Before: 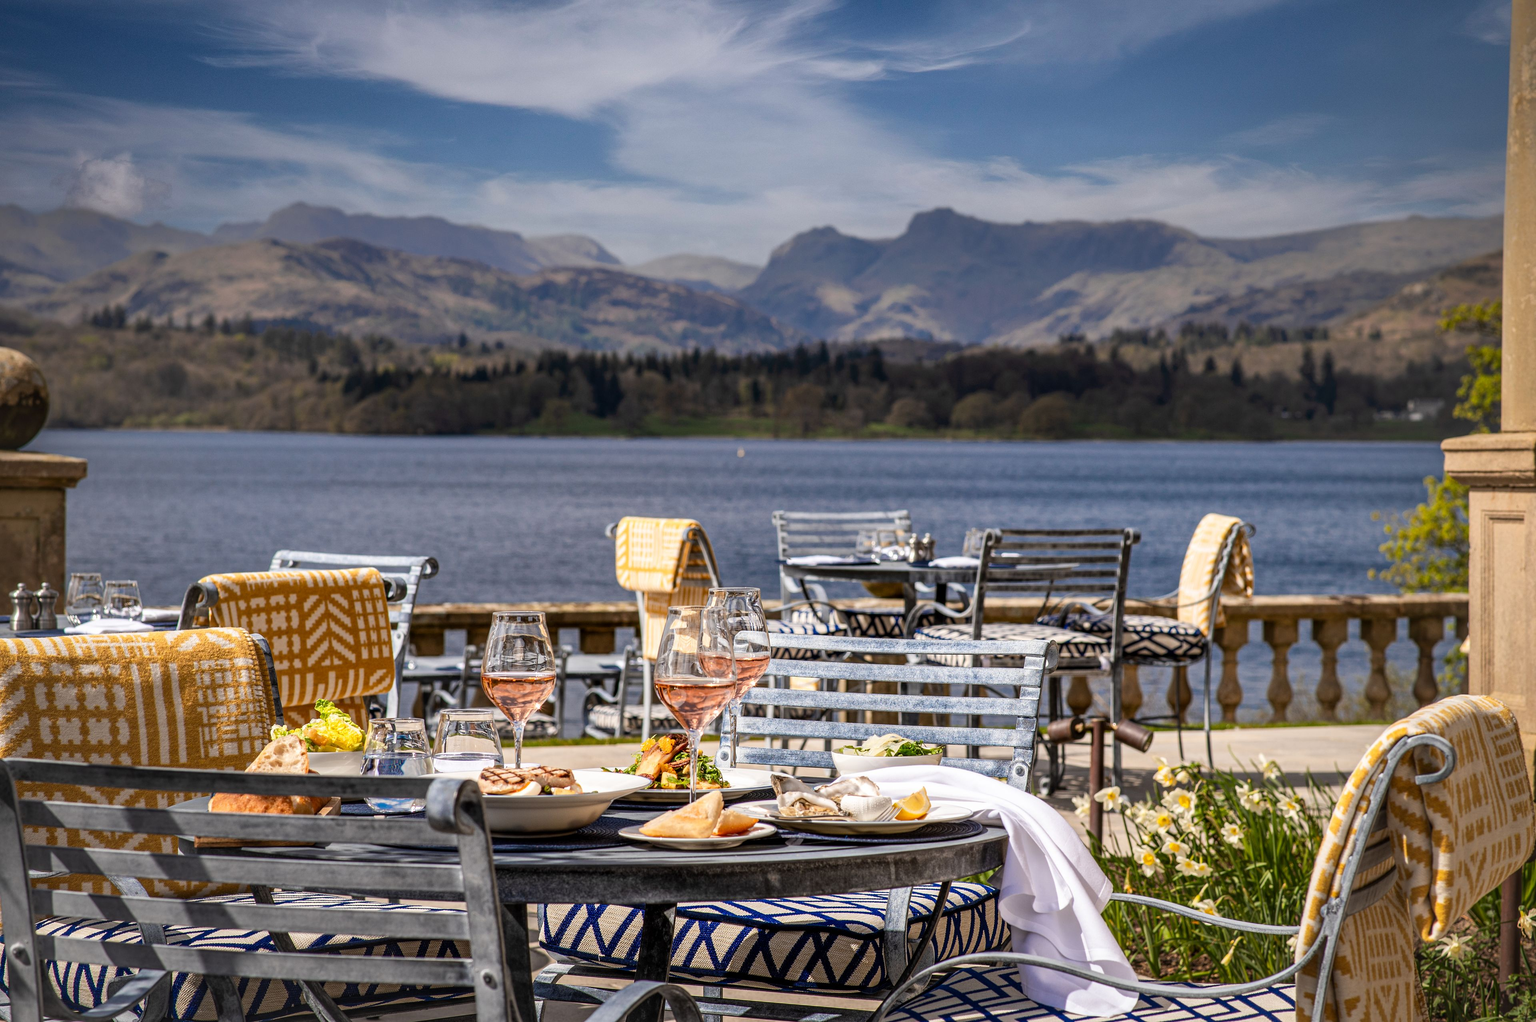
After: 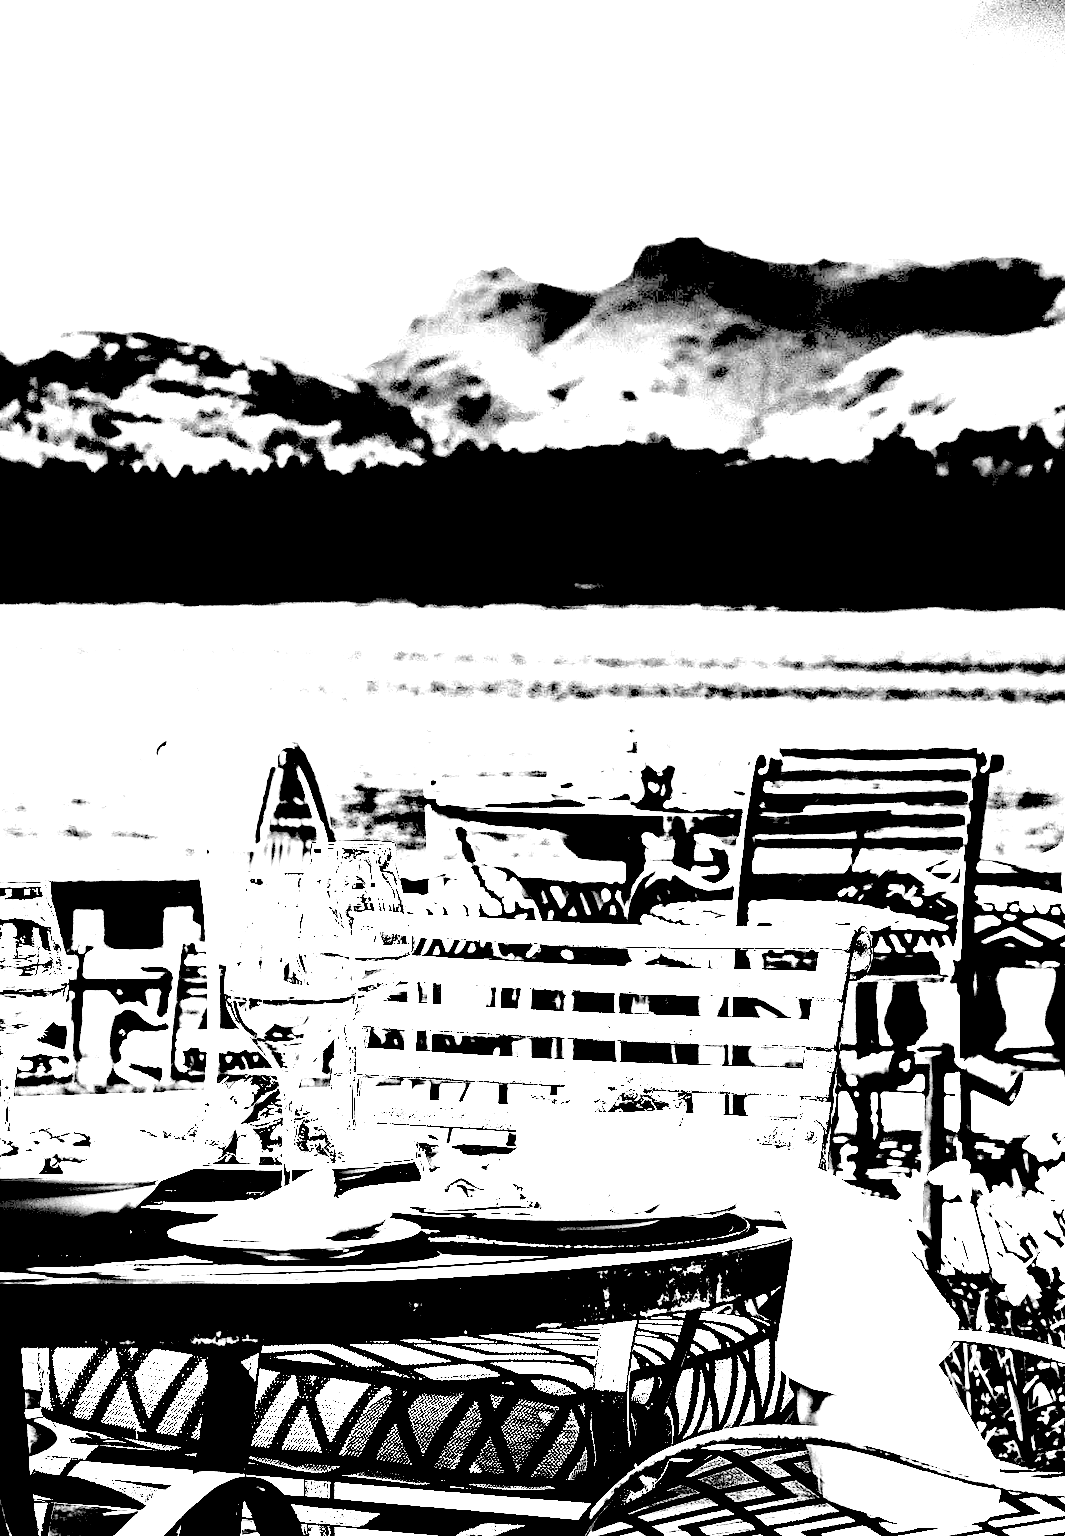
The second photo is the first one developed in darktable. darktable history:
exposure: black level correction 0.1, exposure 3 EV, compensate highlight preservation false
crop: left 33.452%, top 6.025%, right 23.155%
monochrome: a 16.01, b -2.65, highlights 0.52
